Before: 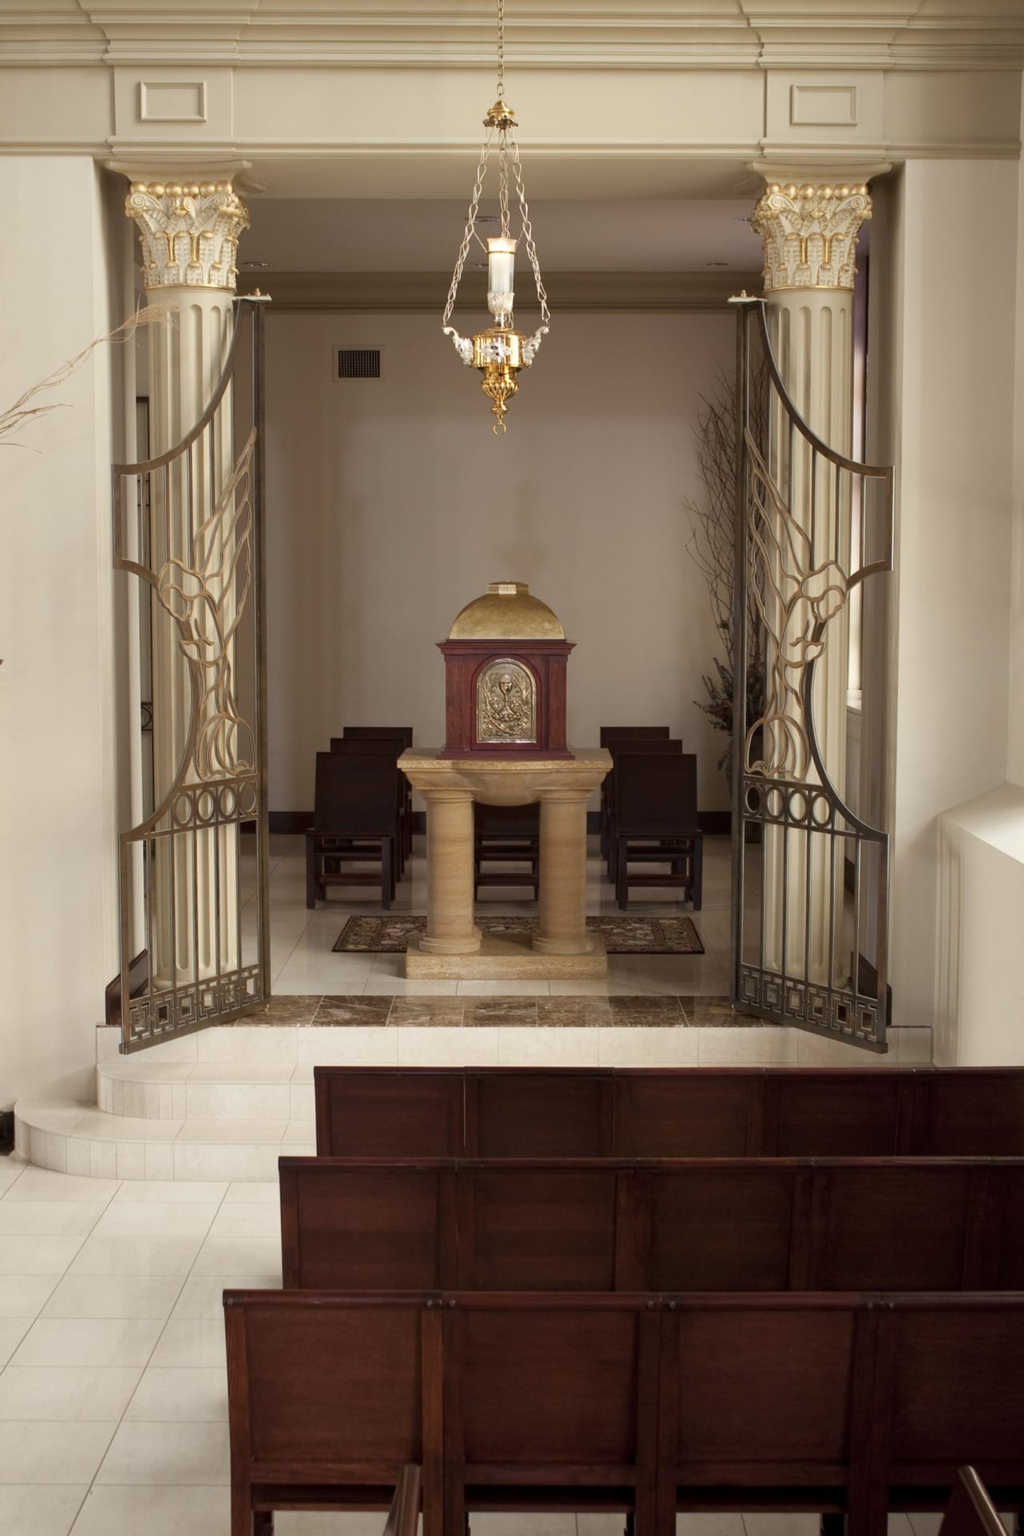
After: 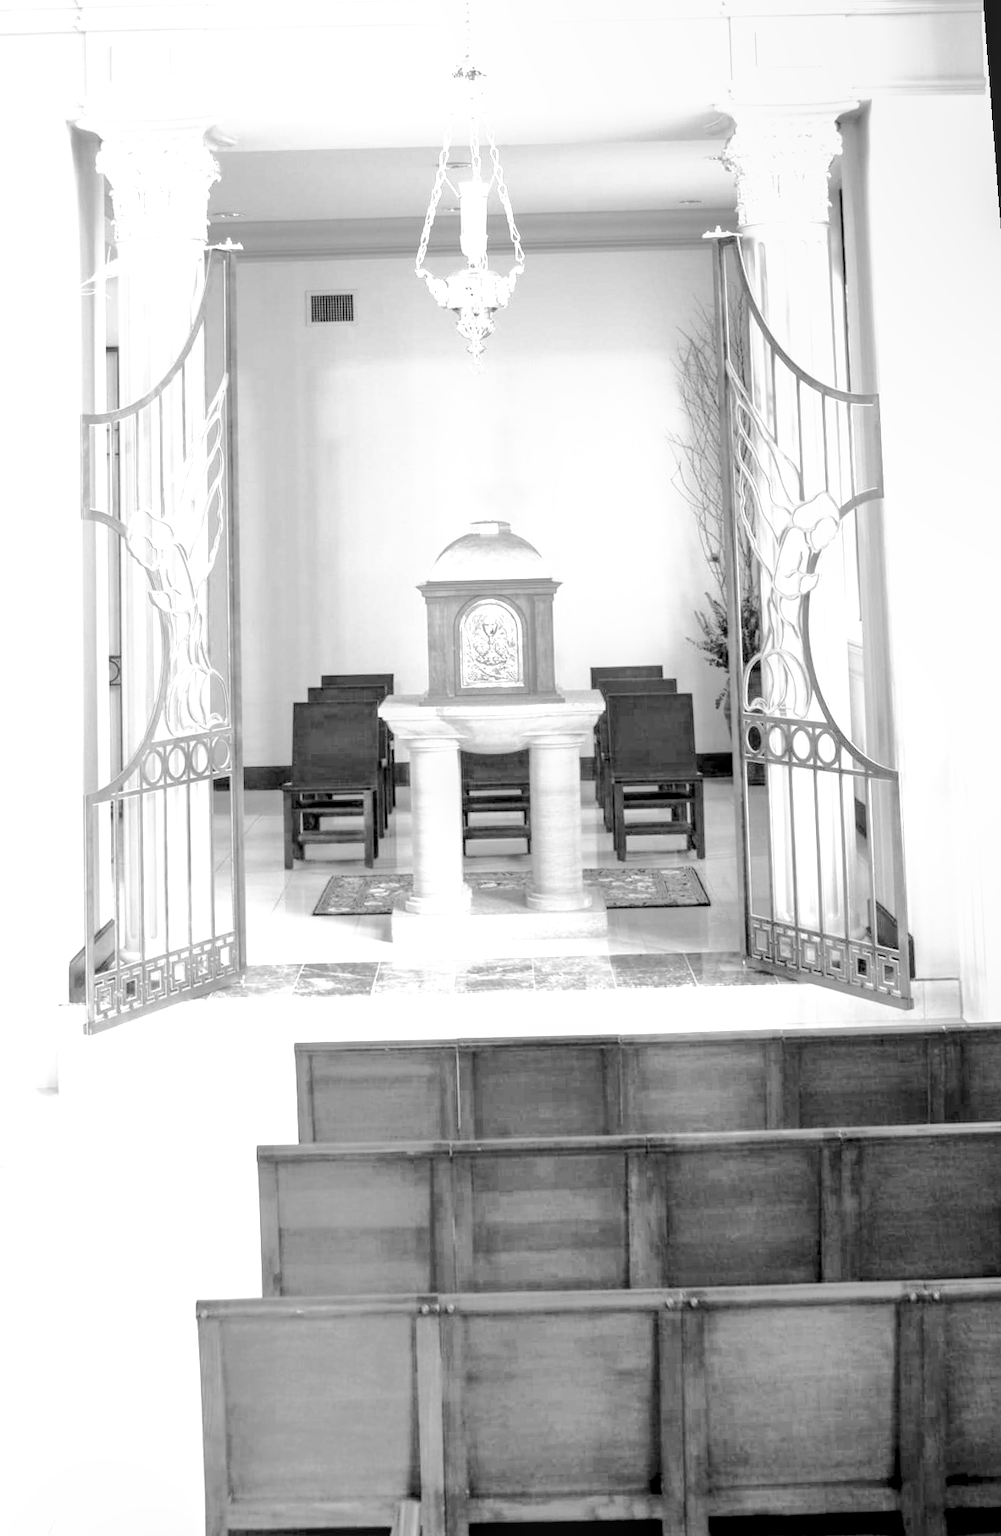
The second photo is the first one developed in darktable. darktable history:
white balance: red 4.26, blue 1.802
filmic rgb: black relative exposure -5.5 EV, white relative exposure 2.5 EV, threshold 3 EV, target black luminance 0%, hardness 4.51, latitude 67.35%, contrast 1.453, shadows ↔ highlights balance -3.52%, preserve chrominance no, color science v4 (2020), contrast in shadows soft, enable highlight reconstruction true
rotate and perspective: rotation -1.68°, lens shift (vertical) -0.146, crop left 0.049, crop right 0.912, crop top 0.032, crop bottom 0.96
contrast brightness saturation: saturation -1
local contrast: on, module defaults
exposure: exposure -0.064 EV, compensate highlight preservation false
